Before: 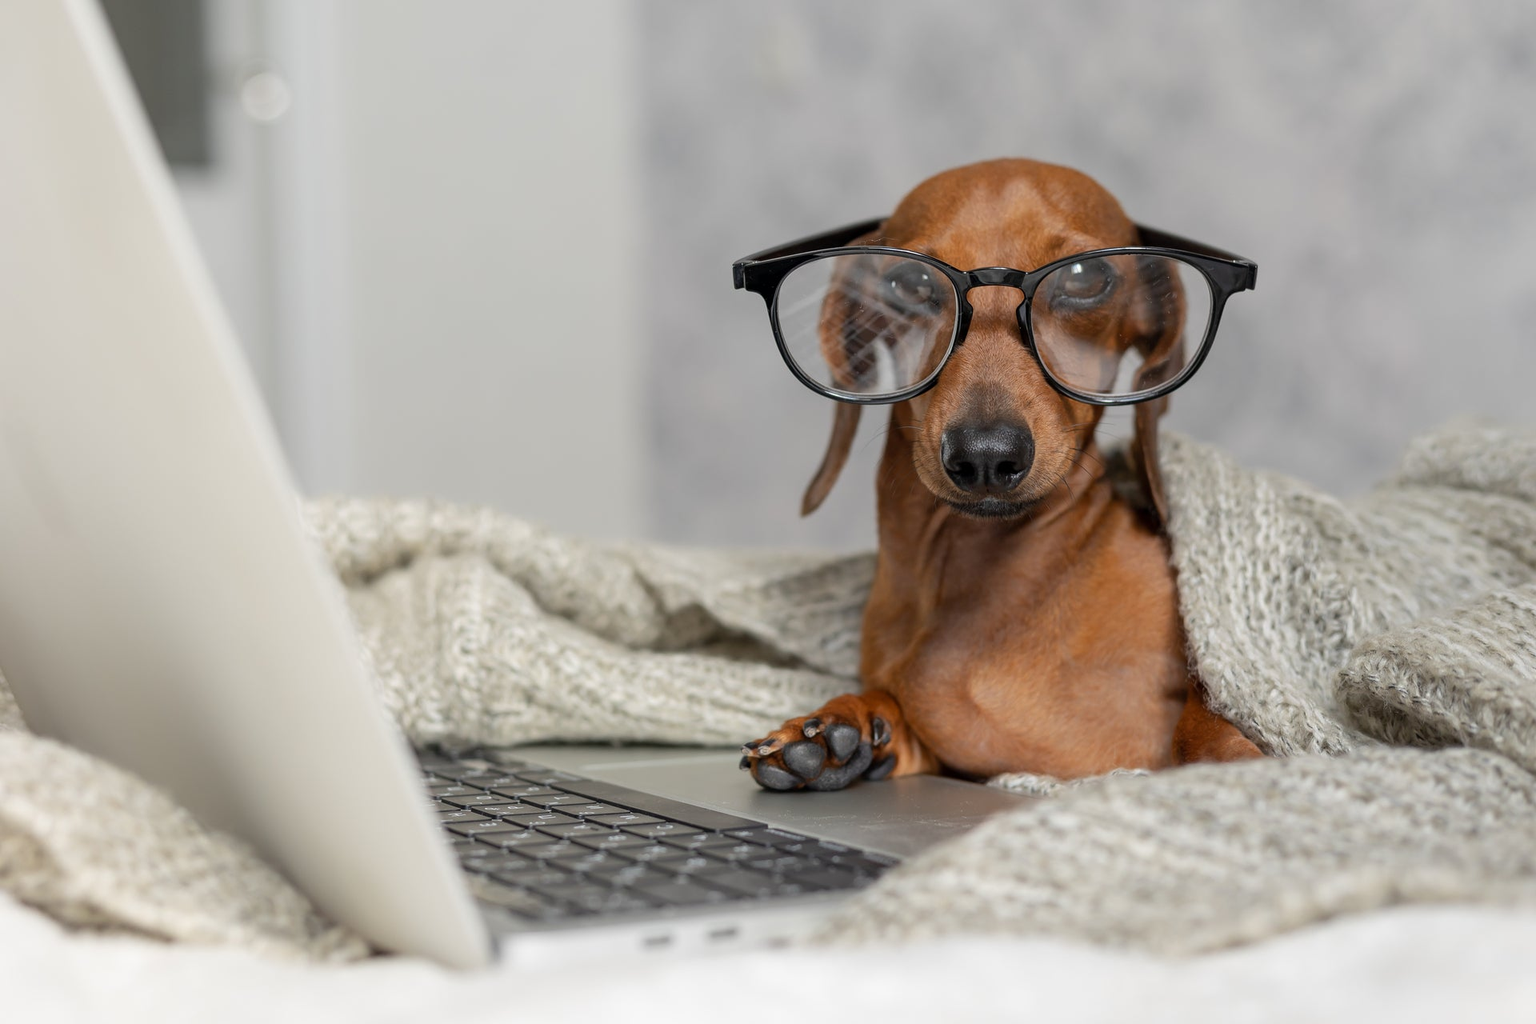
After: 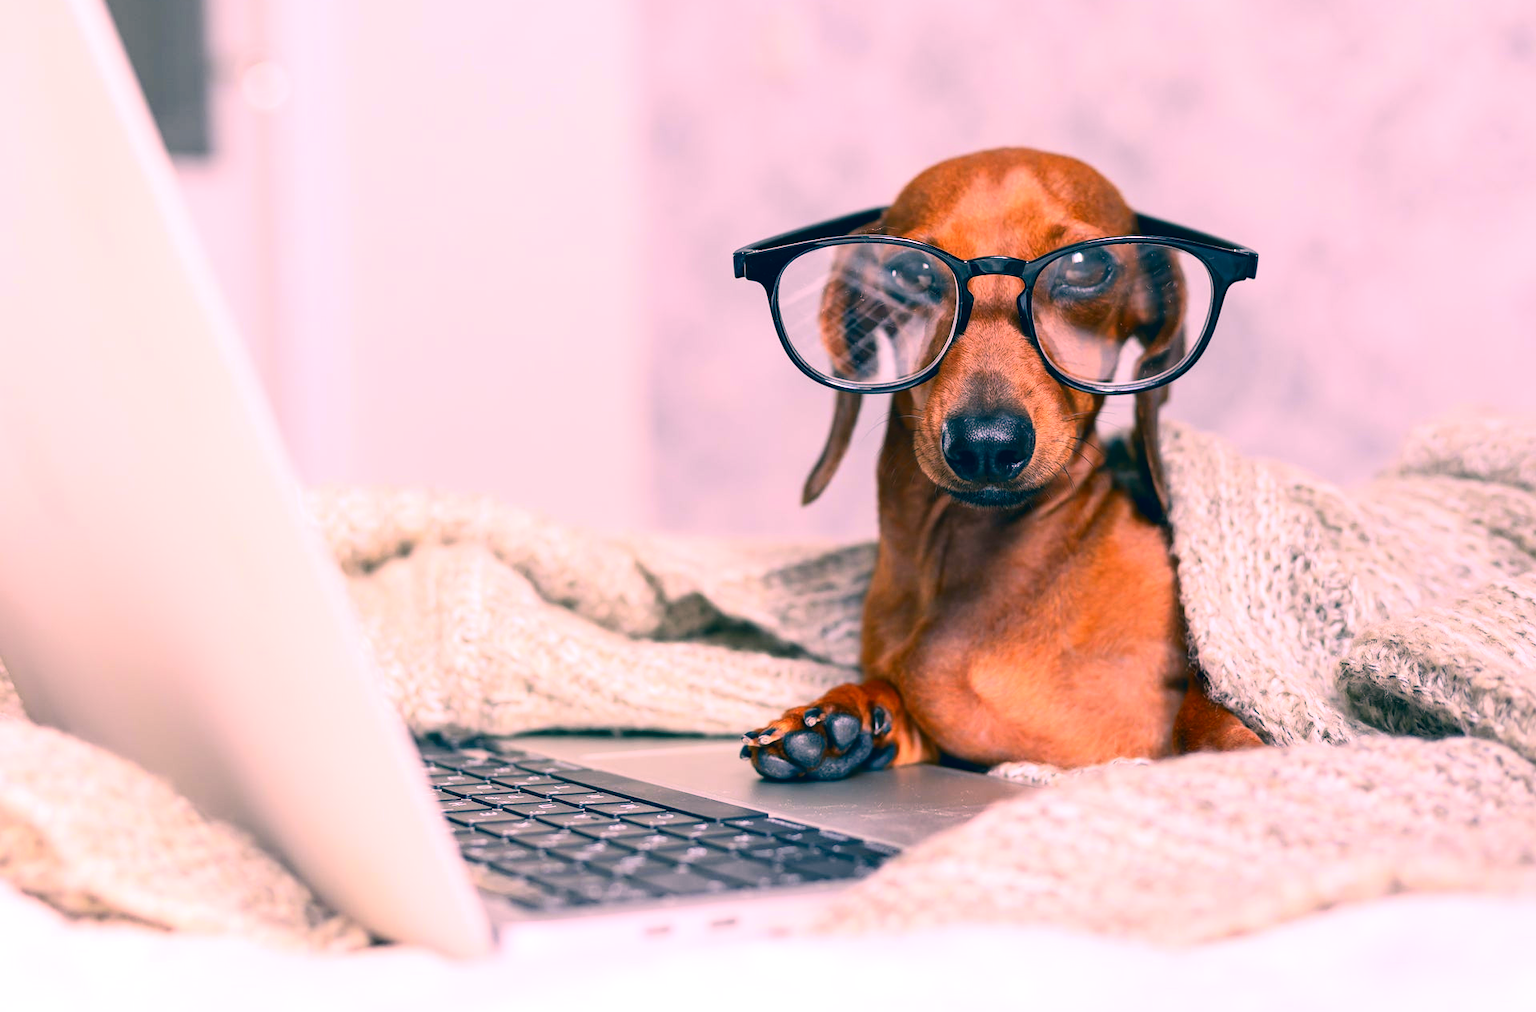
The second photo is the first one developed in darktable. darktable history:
color correction: highlights a* 17.01, highlights b* 0.338, shadows a* -15.1, shadows b* -13.81, saturation 1.56
crop: top 1.128%, right 0.016%
contrast brightness saturation: contrast 0.219
exposure: exposure 0.564 EV, compensate highlight preservation false
